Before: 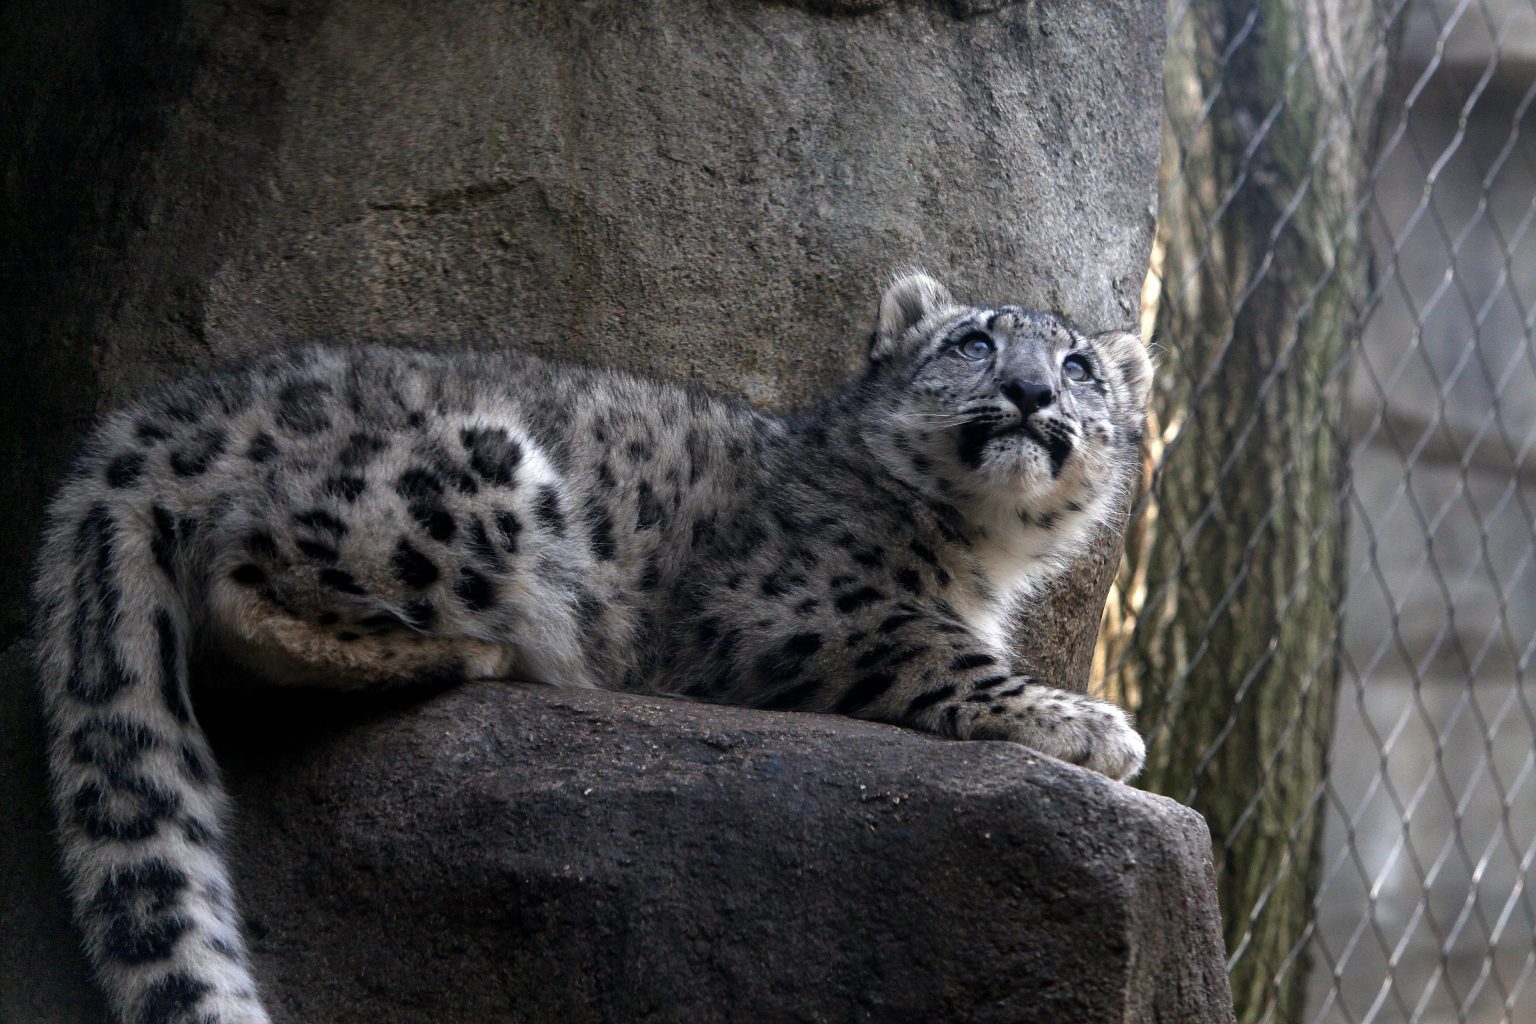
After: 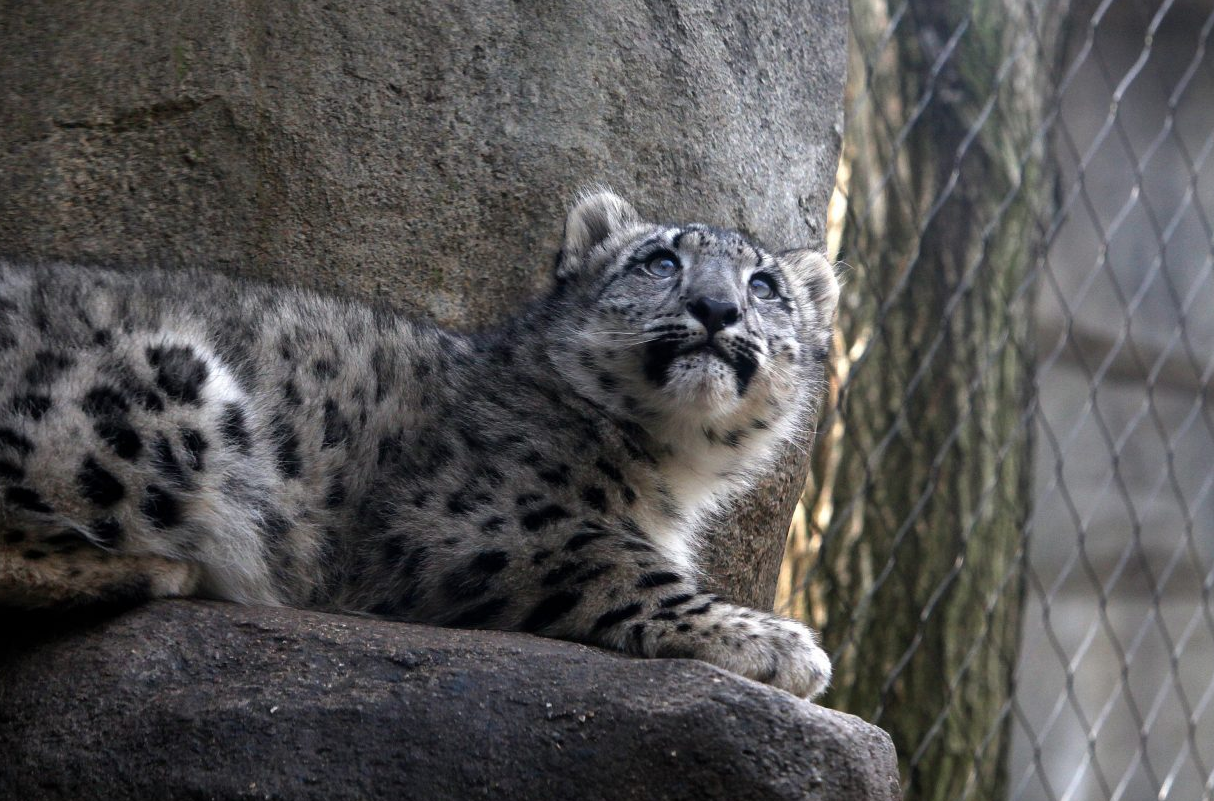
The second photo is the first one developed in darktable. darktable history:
crop and rotate: left 20.485%, top 8.079%, right 0.469%, bottom 13.619%
